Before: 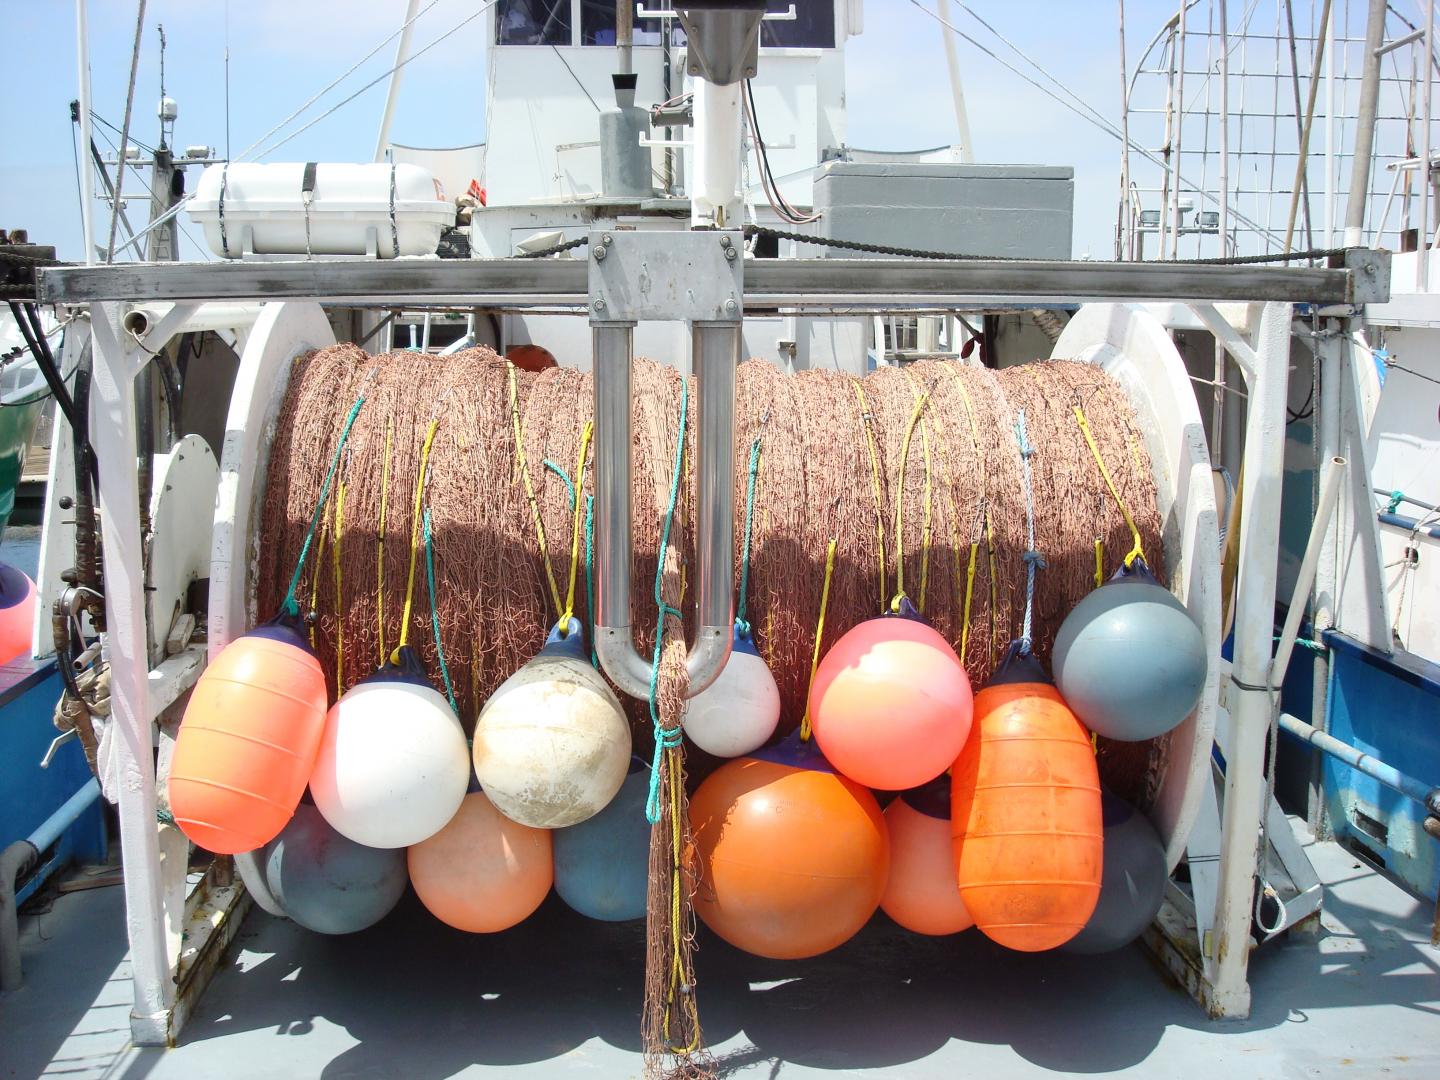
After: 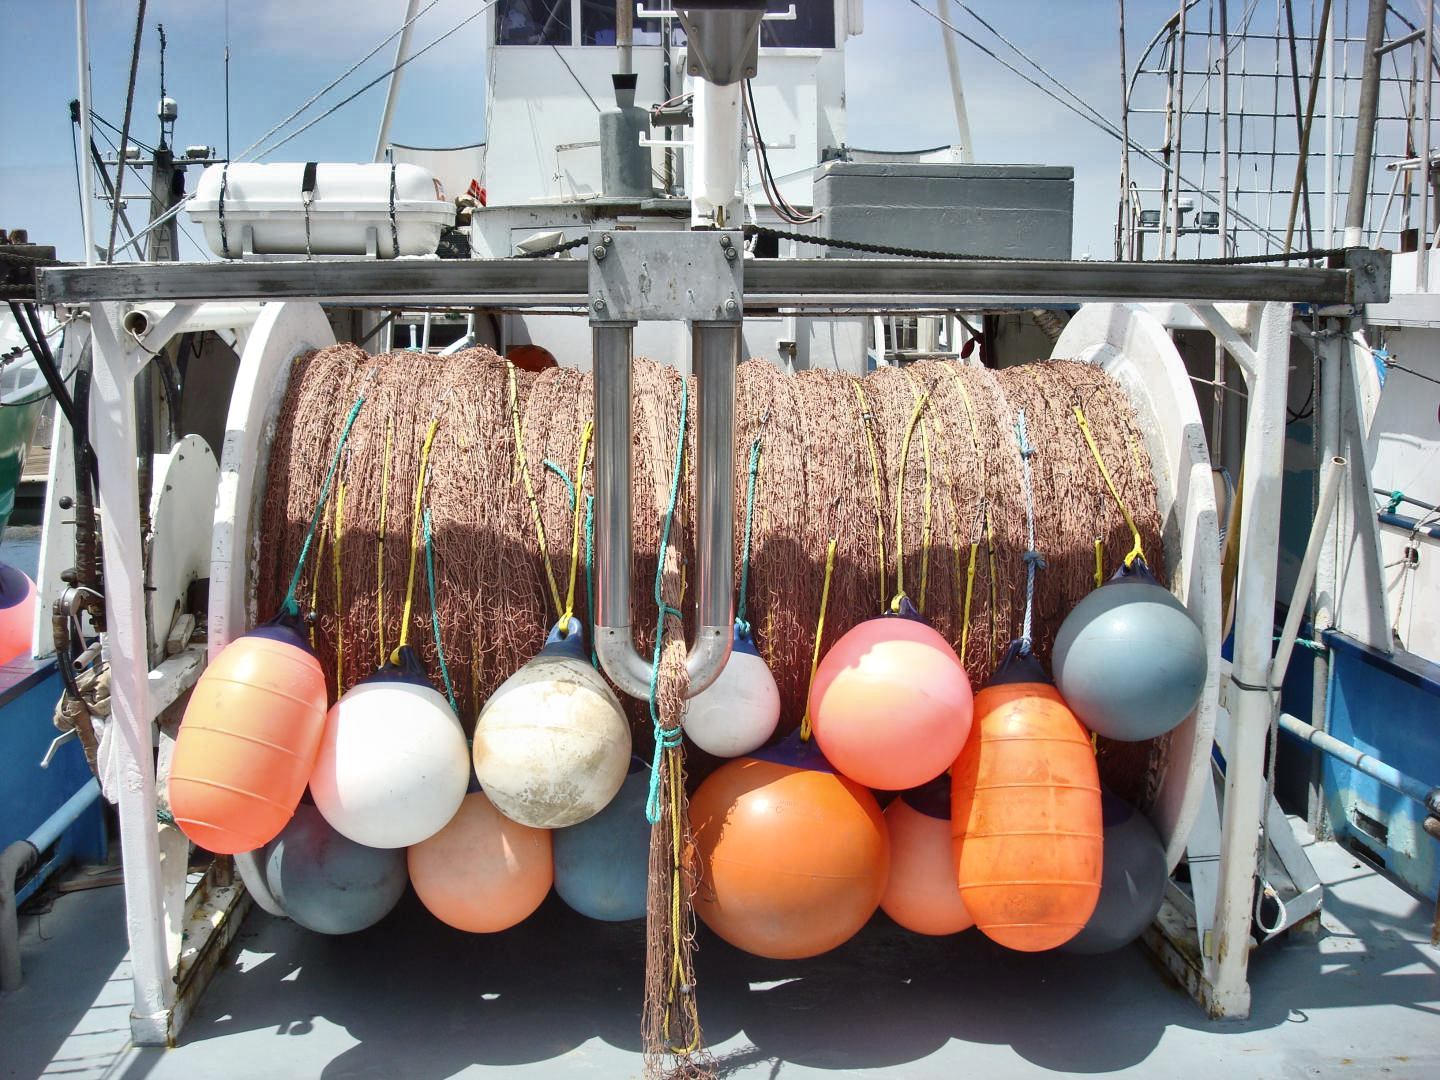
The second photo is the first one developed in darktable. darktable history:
local contrast: mode bilateral grid, contrast 26, coarseness 59, detail 151%, midtone range 0.2
contrast brightness saturation: contrast -0.092, saturation -0.097
shadows and highlights: radius 106.99, shadows 40.42, highlights -72.12, low approximation 0.01, soften with gaussian
